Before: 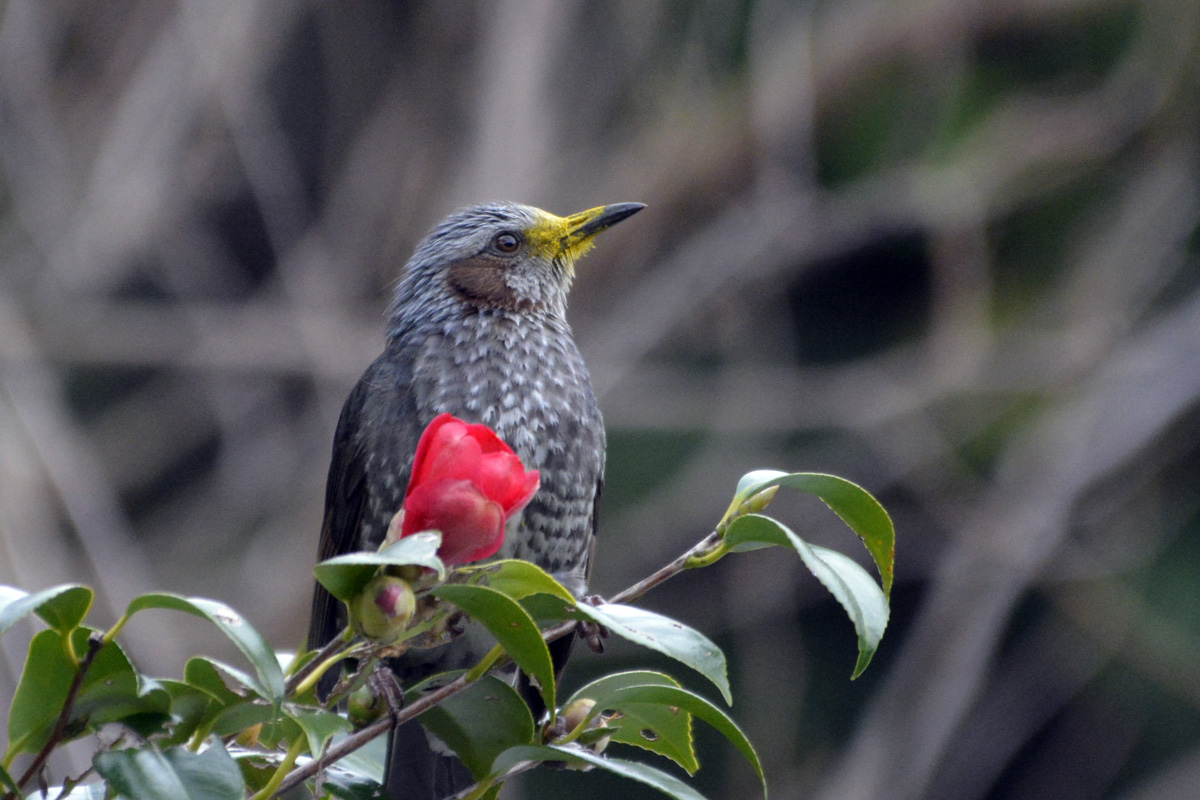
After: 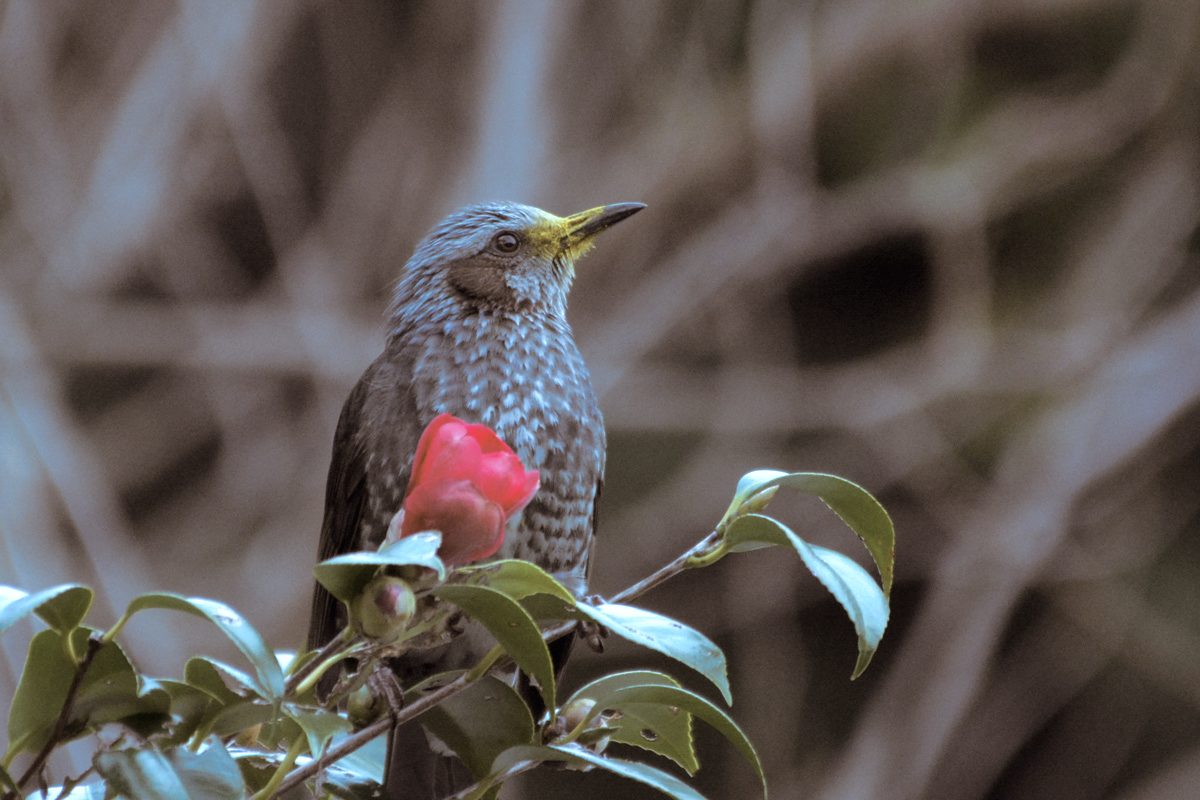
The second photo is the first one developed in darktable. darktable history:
contrast brightness saturation: saturation -0.05
color correction: highlights a* -9.73, highlights b* -21.22
split-toning: shadows › hue 32.4°, shadows › saturation 0.51, highlights › hue 180°, highlights › saturation 0, balance -60.17, compress 55.19%
